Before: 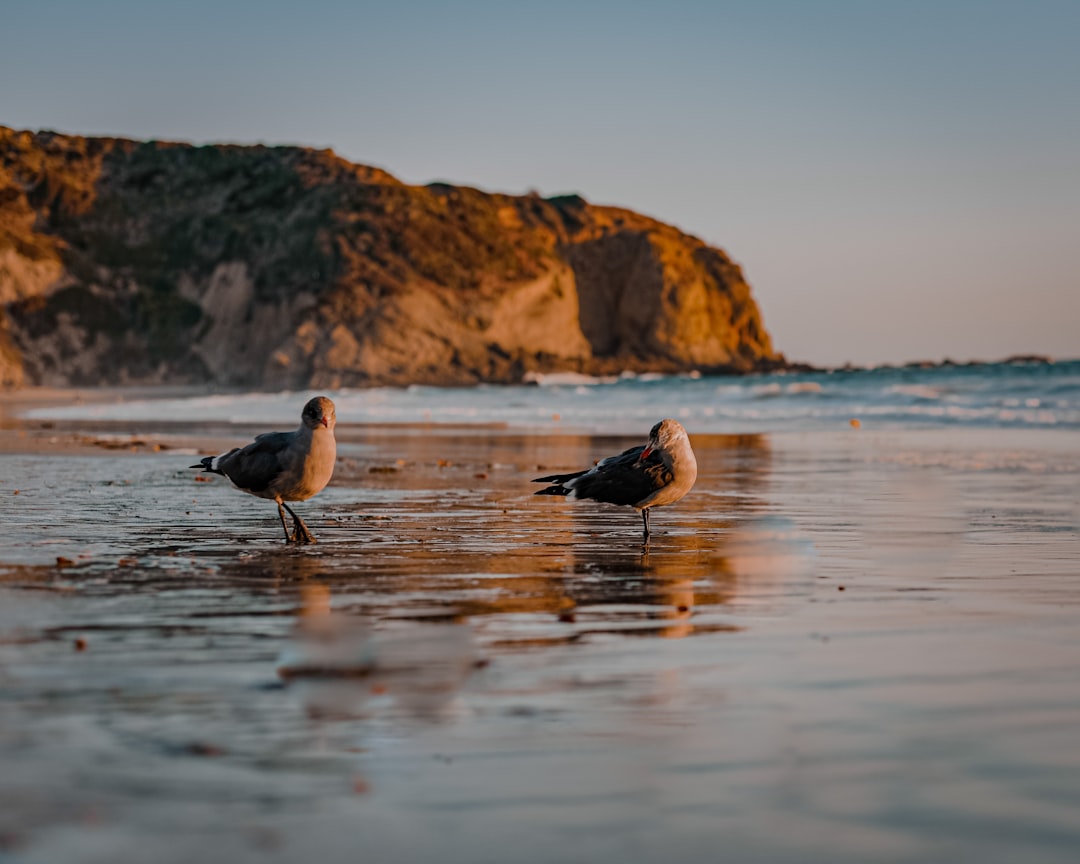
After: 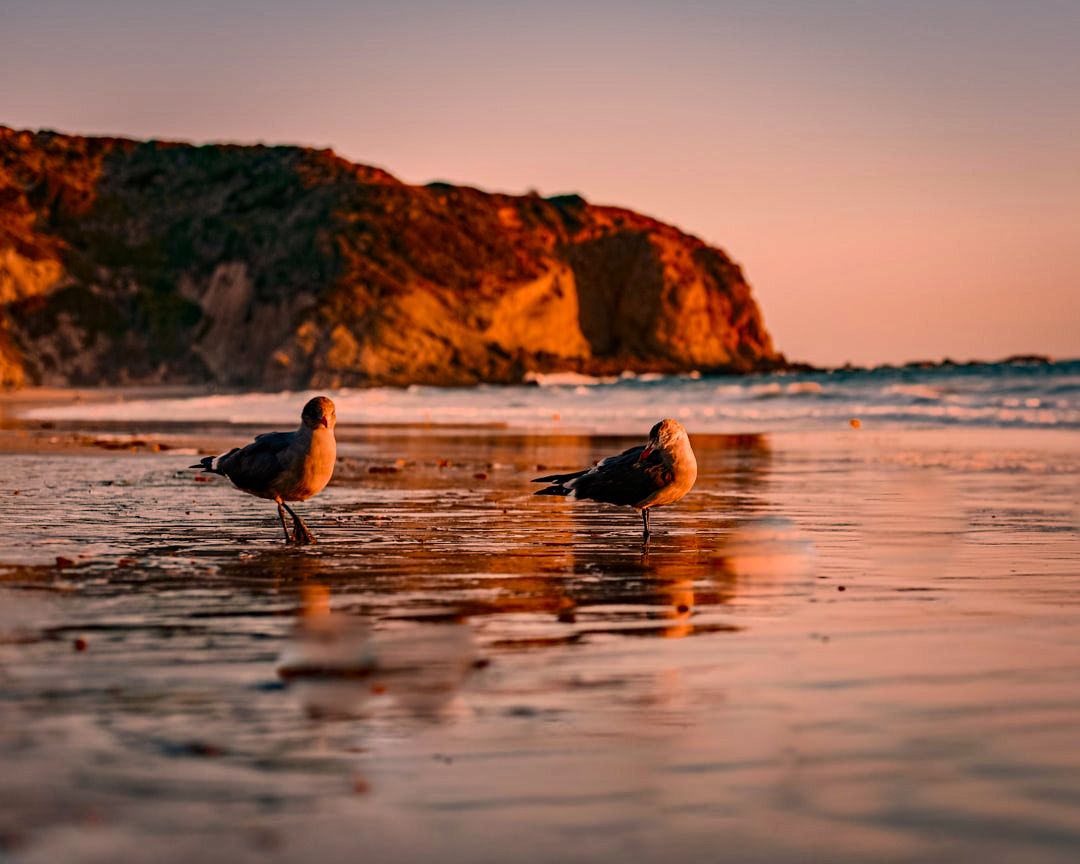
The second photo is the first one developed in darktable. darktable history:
contrast brightness saturation: contrast 0.262, brightness 0.022, saturation 0.873
color correction: highlights a* 39.39, highlights b* 39.95, saturation 0.692
haze removal: adaptive false
